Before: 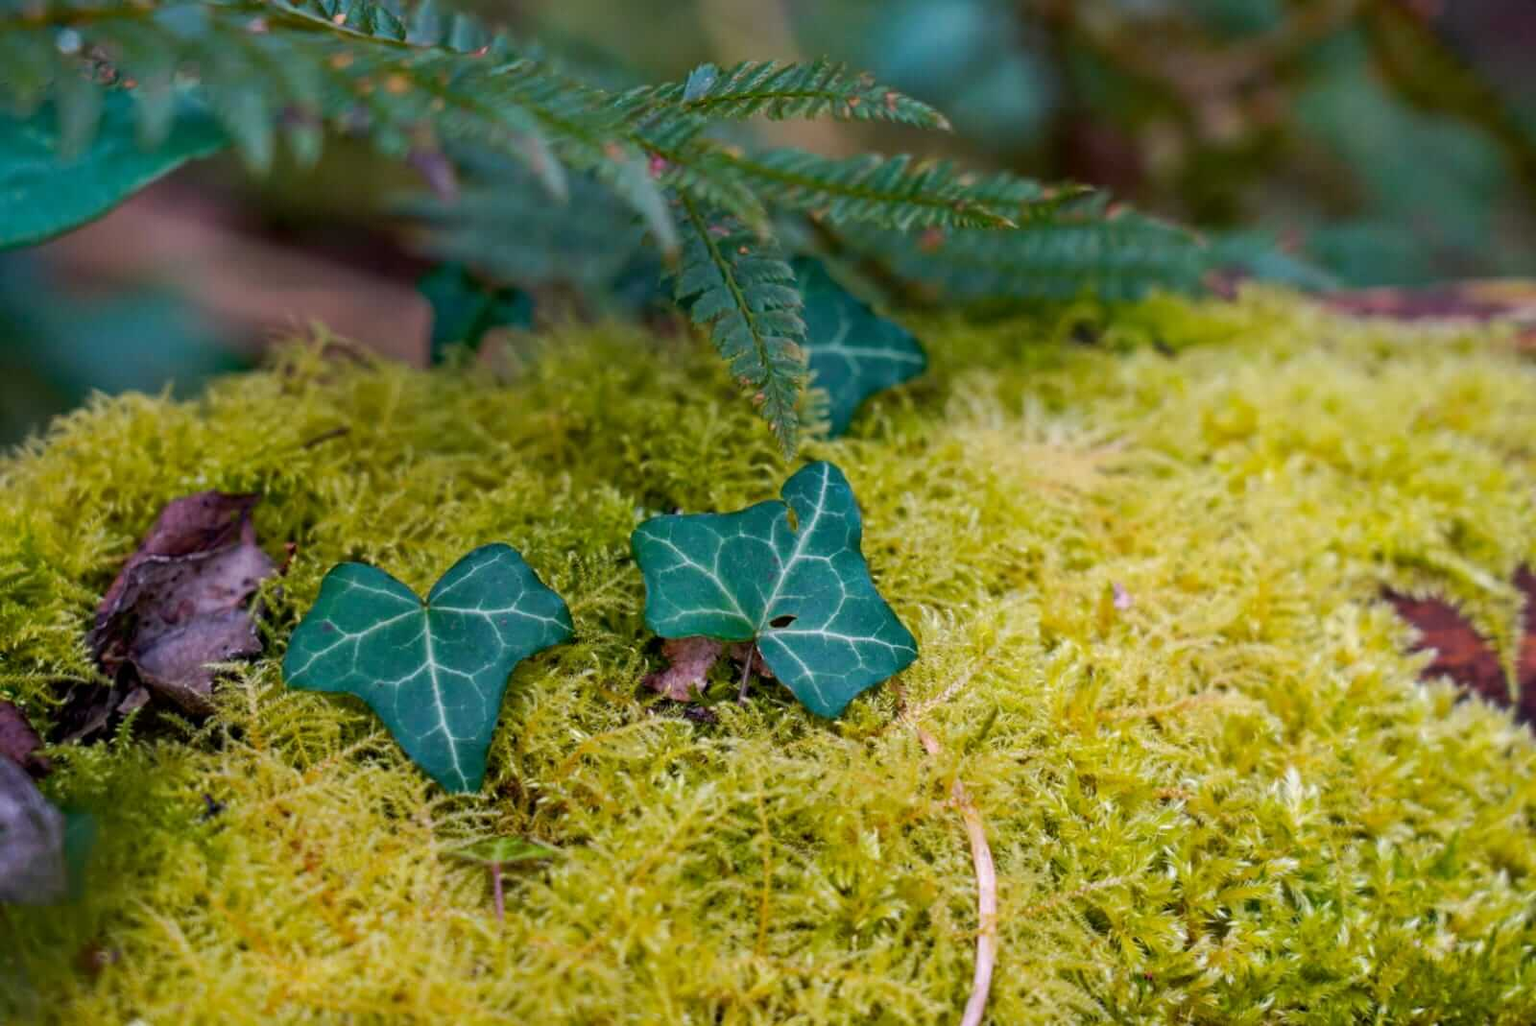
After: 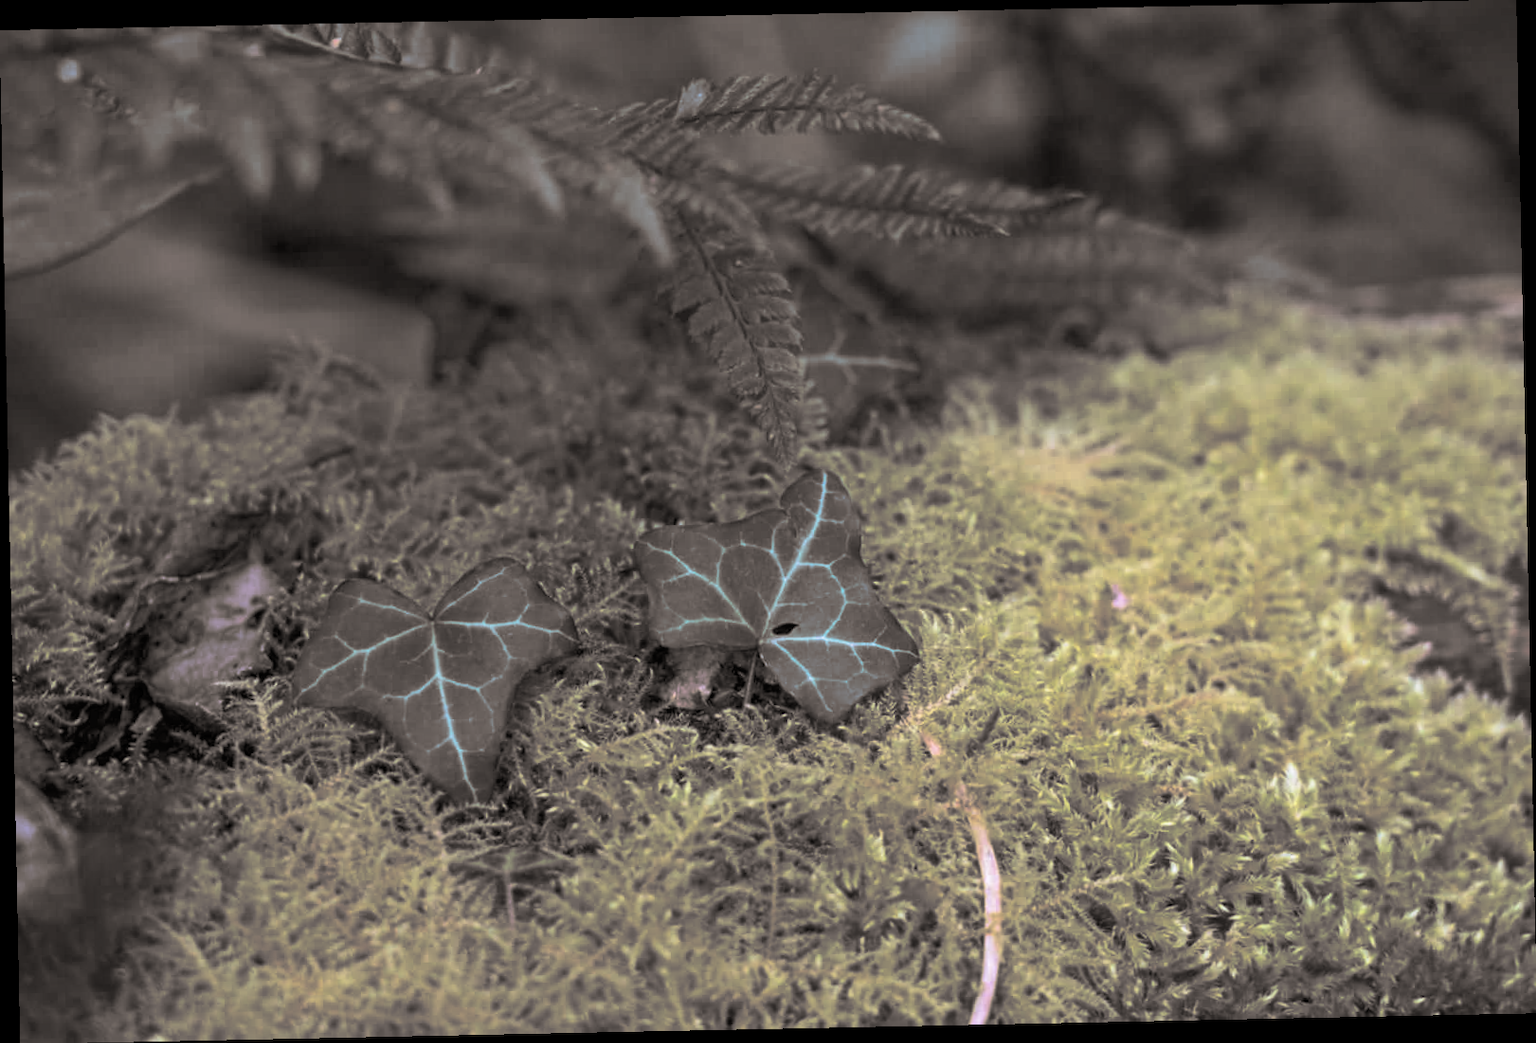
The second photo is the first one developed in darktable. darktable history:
color calibration: illuminant as shot in camera, x 0.358, y 0.373, temperature 4628.91 K
tone curve: curves: ch0 [(0, 0) (0.003, 0.013) (0.011, 0.02) (0.025, 0.037) (0.044, 0.068) (0.069, 0.108) (0.1, 0.138) (0.136, 0.168) (0.177, 0.203) (0.224, 0.241) (0.277, 0.281) (0.335, 0.328) (0.399, 0.382) (0.468, 0.448) (0.543, 0.519) (0.623, 0.603) (0.709, 0.705) (0.801, 0.808) (0.898, 0.903) (1, 1)], preserve colors none
split-toning: shadows › hue 26°, shadows › saturation 0.09, highlights › hue 40°, highlights › saturation 0.18, balance -63, compress 0%
contrast brightness saturation: saturation 0.18
rotate and perspective: rotation -1.17°, automatic cropping off
